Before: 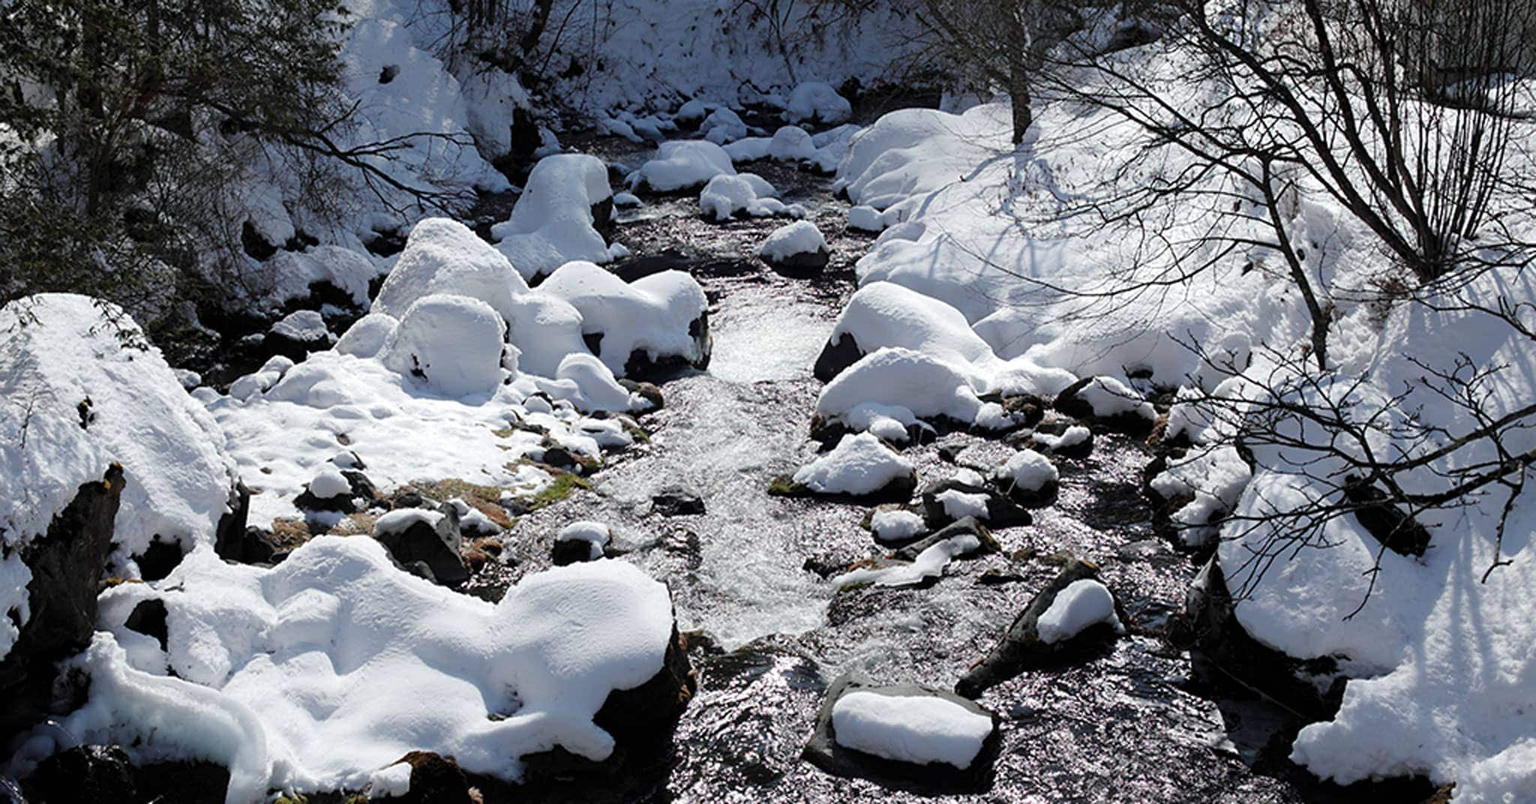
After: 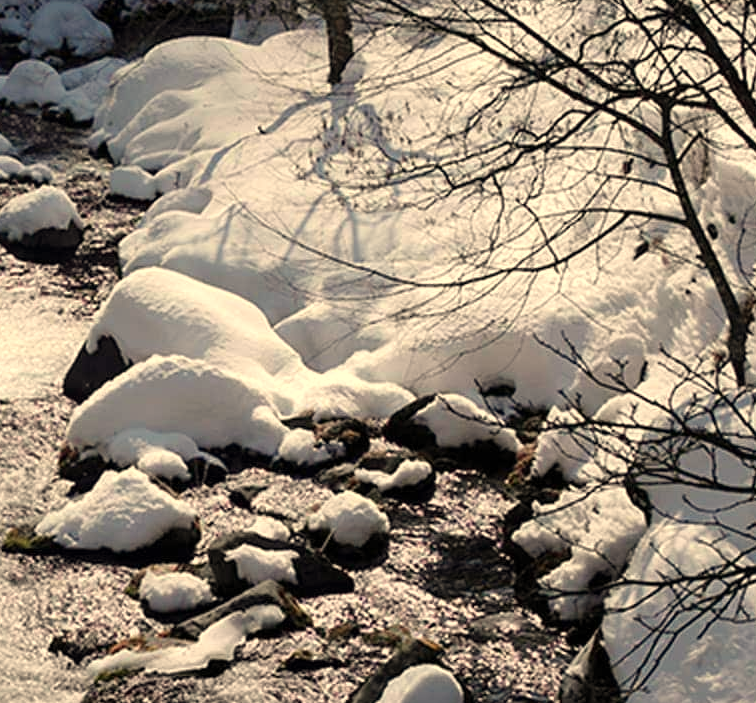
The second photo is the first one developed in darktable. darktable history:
white balance: red 1.123, blue 0.83
crop and rotate: left 49.936%, top 10.094%, right 13.136%, bottom 24.256%
